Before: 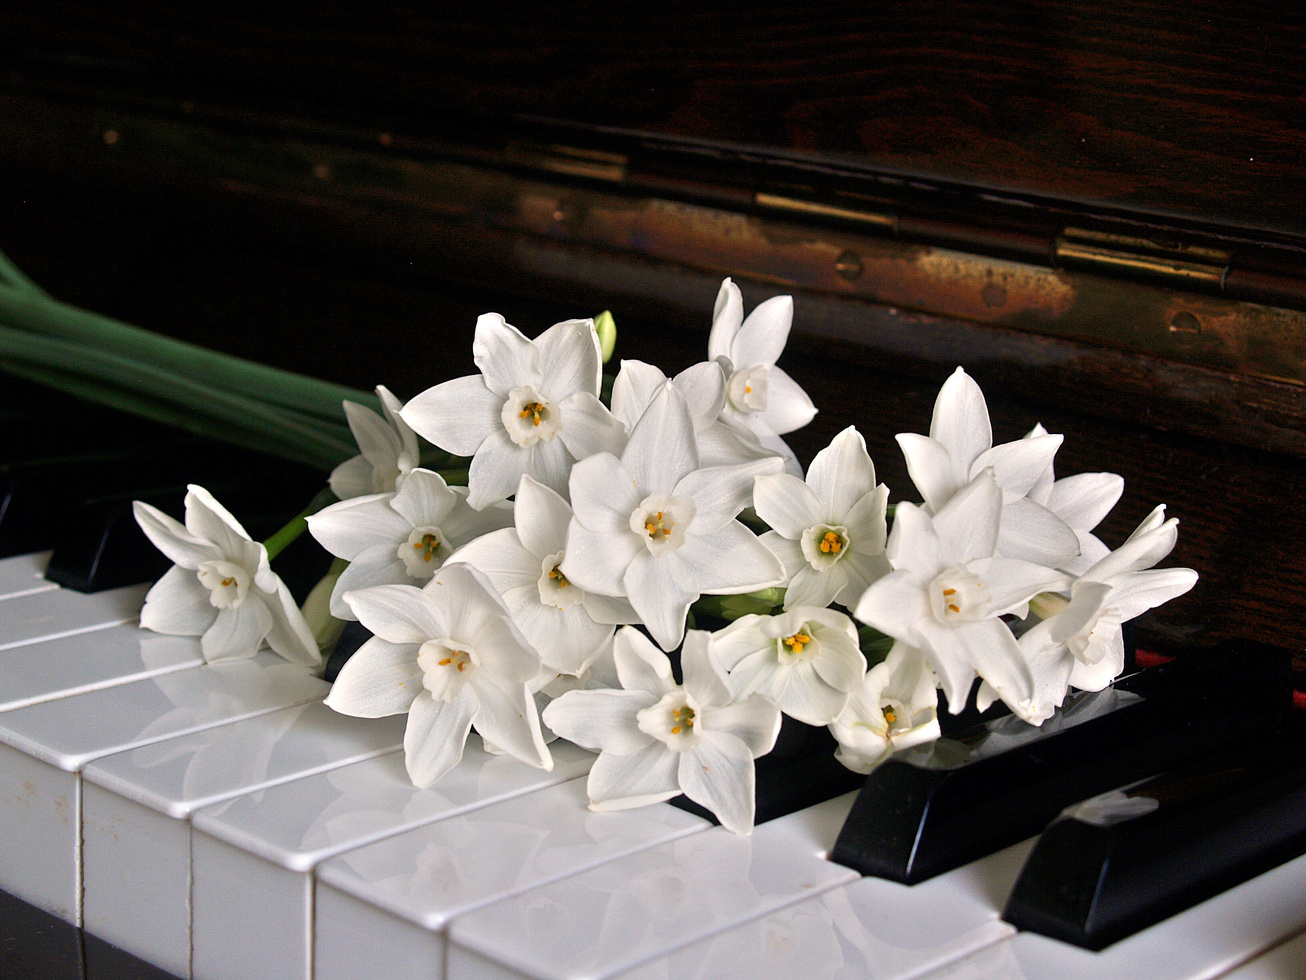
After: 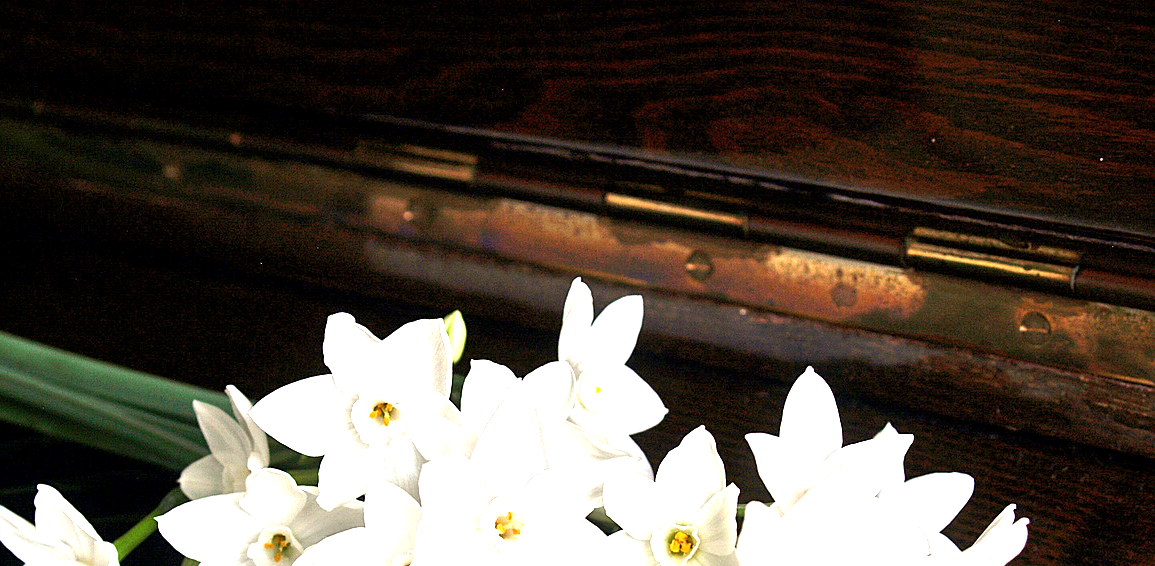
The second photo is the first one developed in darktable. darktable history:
crop and rotate: left 11.56%, bottom 42.237%
sharpen: amount 0.216
exposure: black level correction 0.001, exposure 1.643 EV, compensate highlight preservation false
